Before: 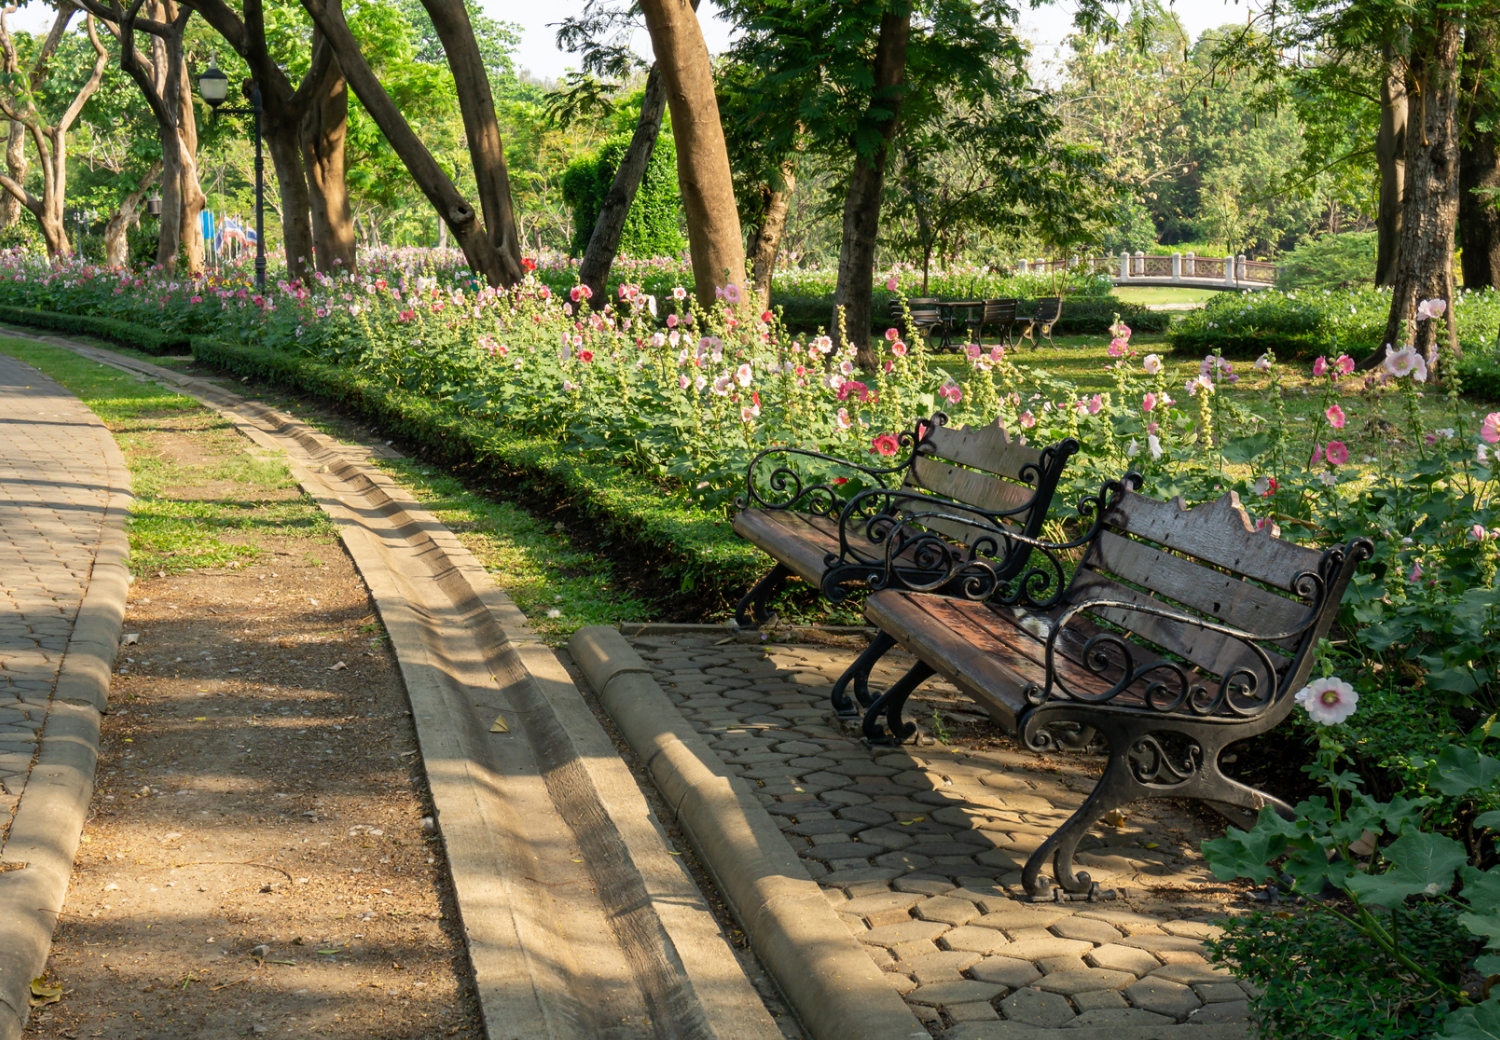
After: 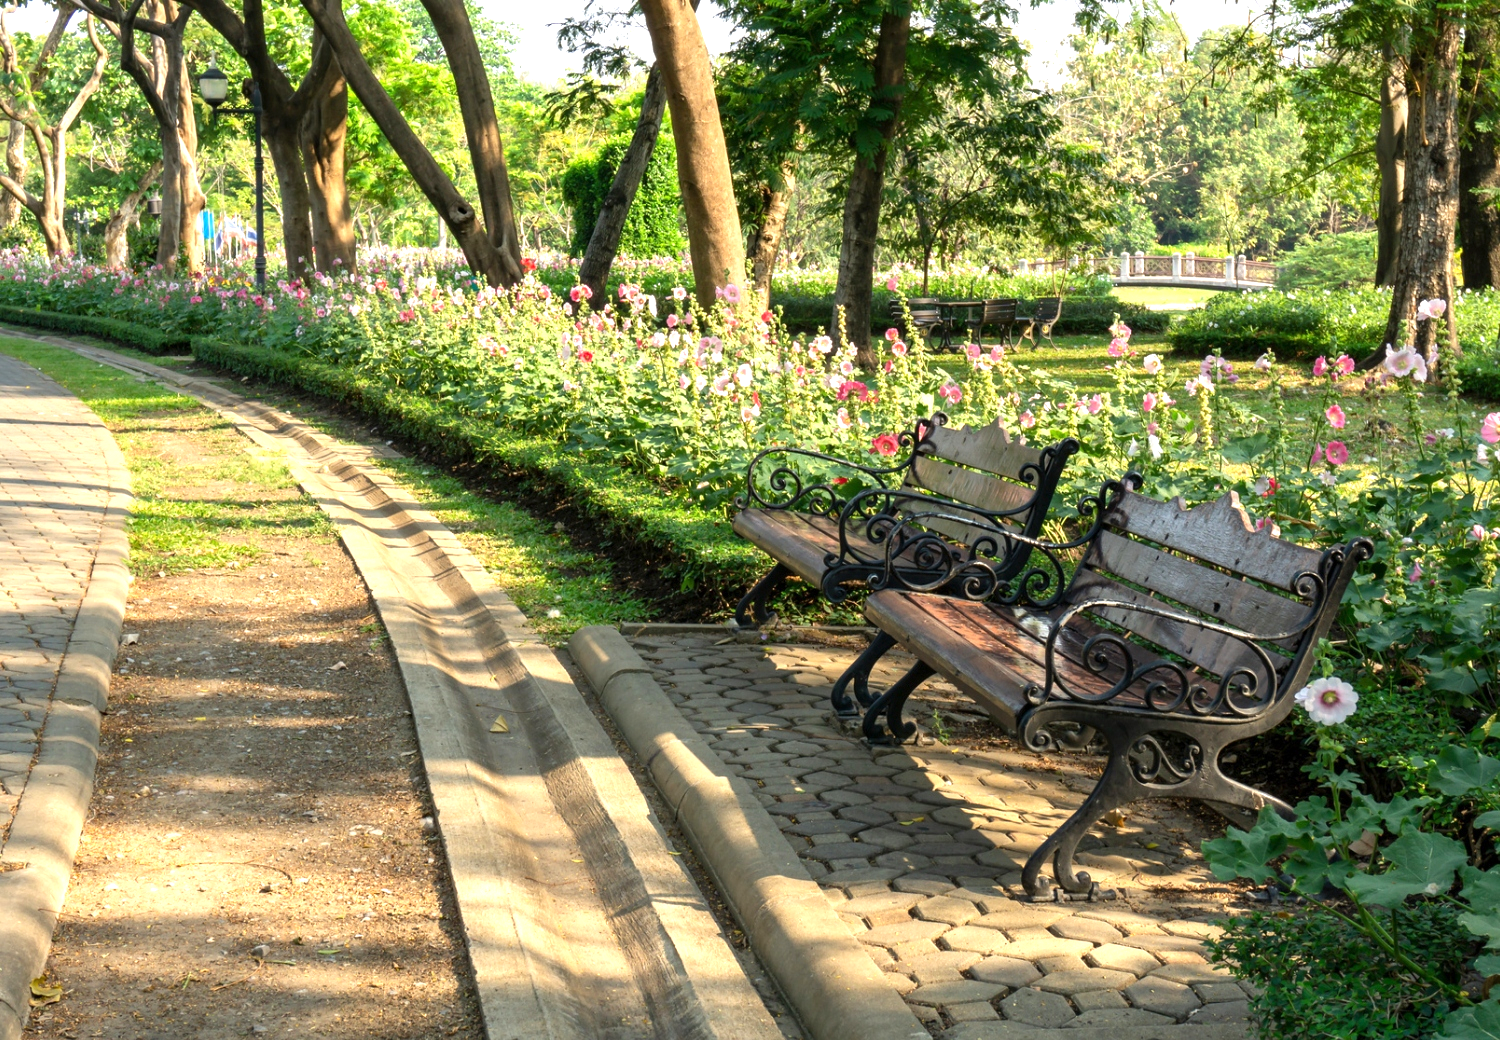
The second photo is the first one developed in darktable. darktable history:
exposure: exposure 0.777 EV, compensate highlight preservation false
